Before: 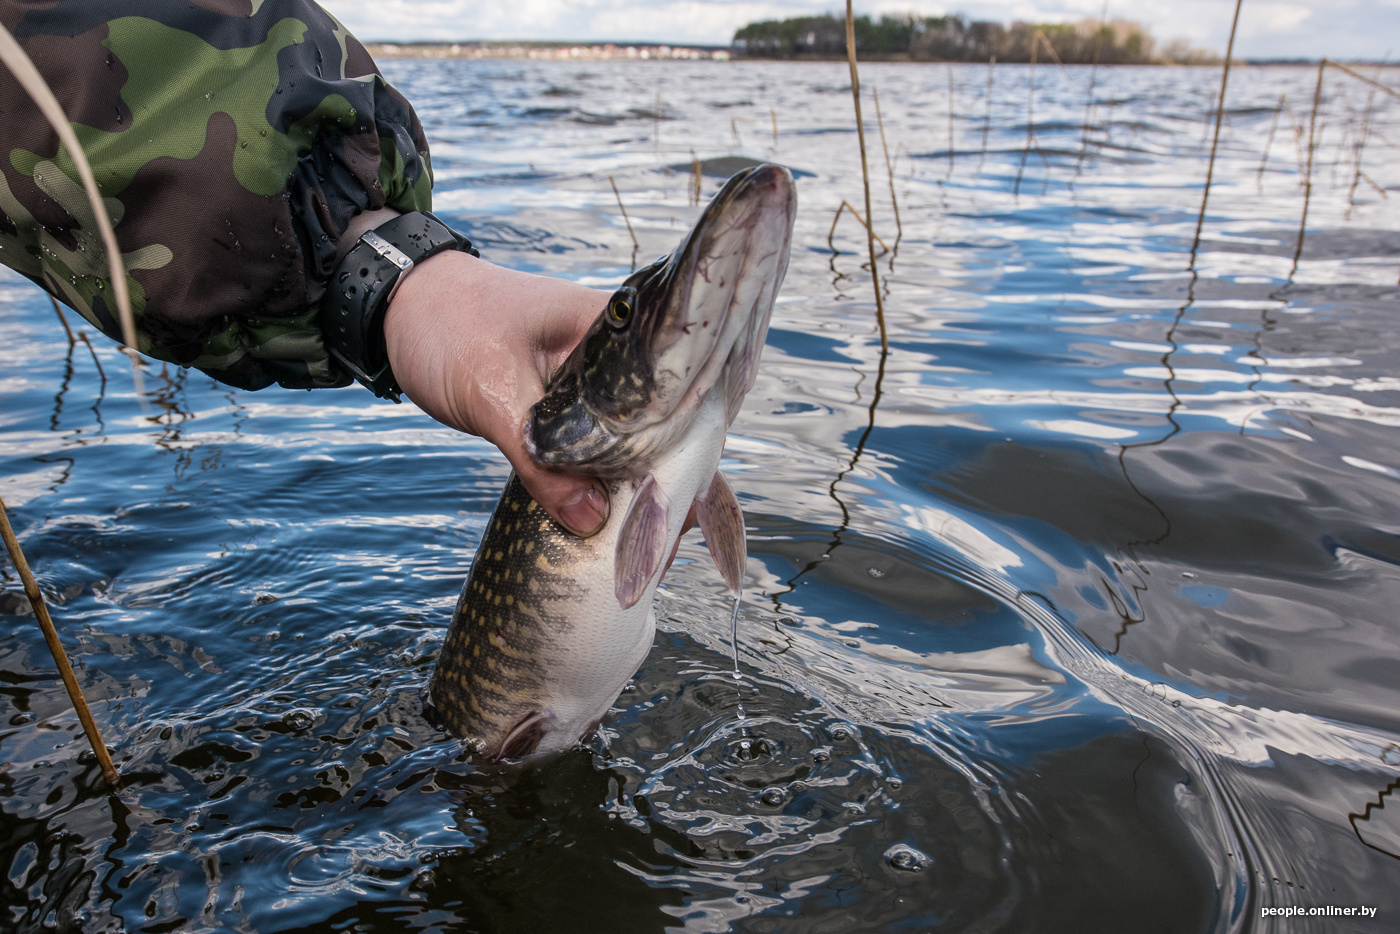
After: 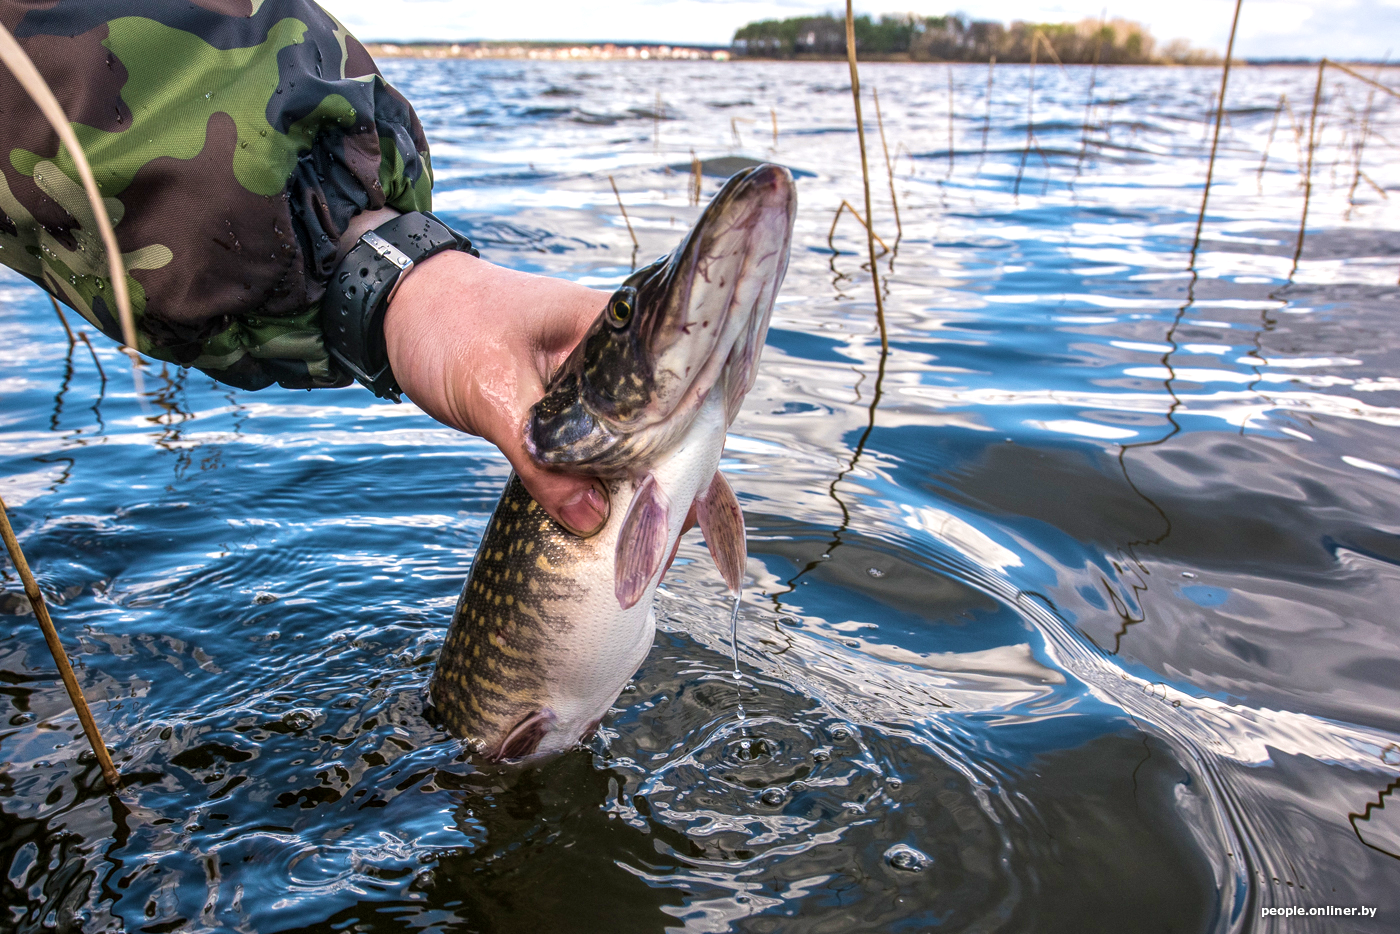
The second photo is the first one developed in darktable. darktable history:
exposure: black level correction 0, exposure 0.5 EV, compensate exposure bias true, compensate highlight preservation false
velvia: strength 44.56%
local contrast: on, module defaults
